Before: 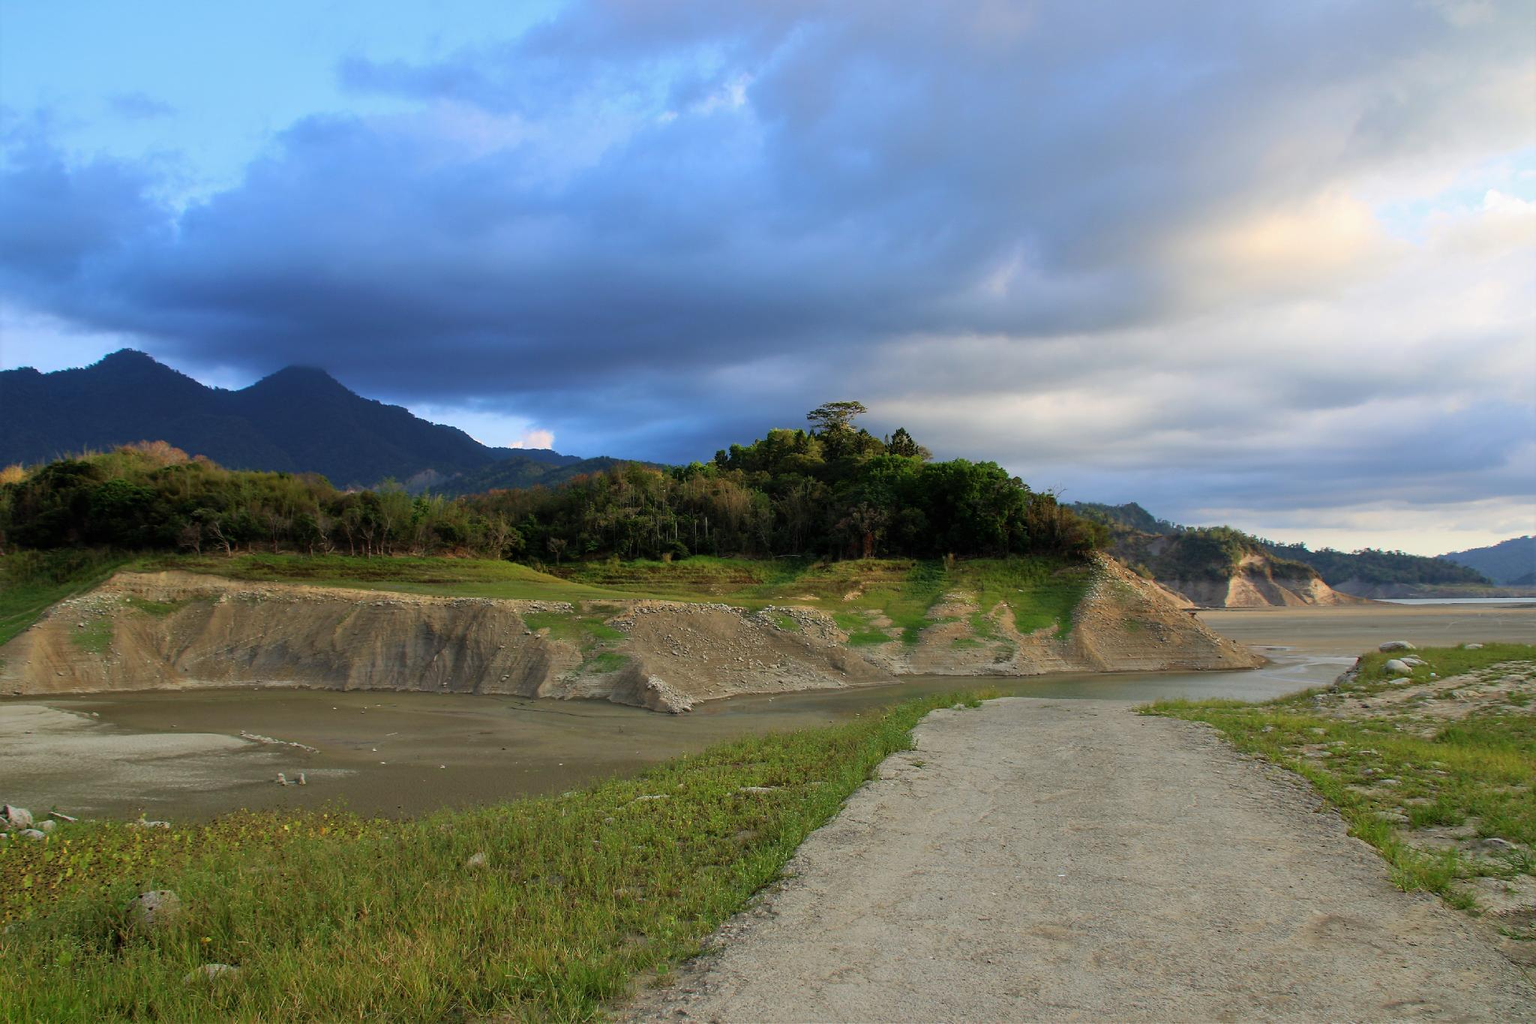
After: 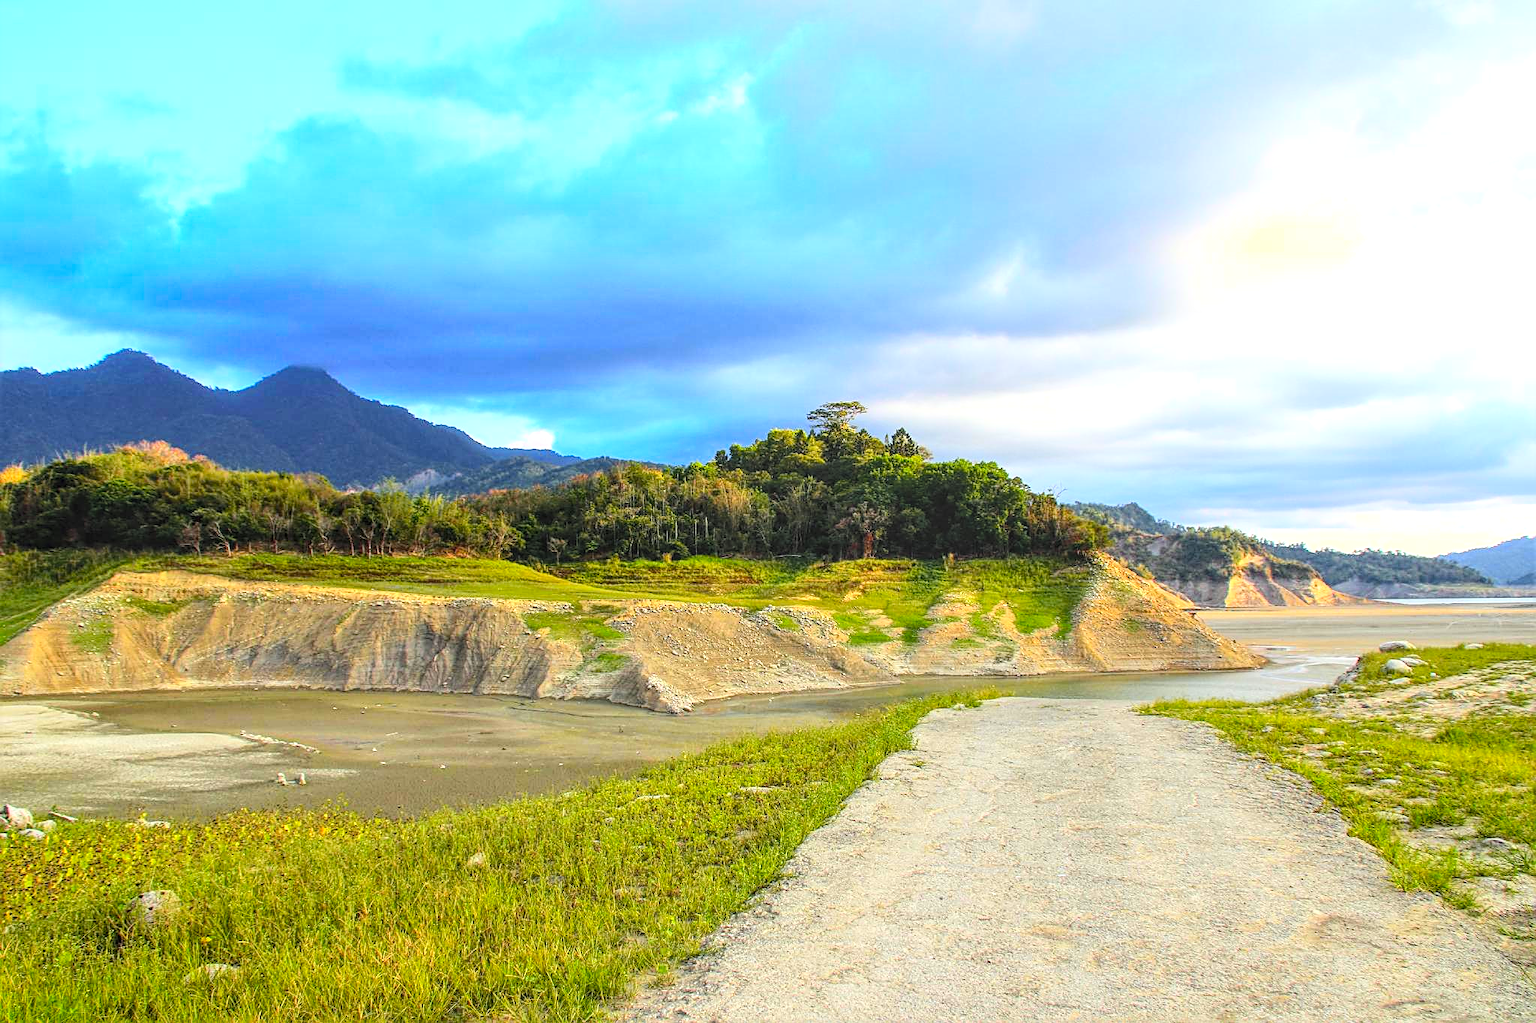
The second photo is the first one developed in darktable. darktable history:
local contrast: highlights 74%, shadows 55%, detail 176%, midtone range 0.207
sharpen: on, module defaults
exposure: exposure 0.636 EV, compensate highlight preservation false
contrast brightness saturation: contrast 0.24, brightness 0.26, saturation 0.39
tone curve: curves: ch0 [(0, 0.003) (0.117, 0.101) (0.257, 0.246) (0.408, 0.432) (0.611, 0.653) (0.824, 0.846) (1, 1)]; ch1 [(0, 0) (0.227, 0.197) (0.405, 0.421) (0.501, 0.501) (0.522, 0.53) (0.563, 0.572) (0.589, 0.611) (0.699, 0.709) (0.976, 0.992)]; ch2 [(0, 0) (0.208, 0.176) (0.377, 0.38) (0.5, 0.5) (0.537, 0.534) (0.571, 0.576) (0.681, 0.746) (1, 1)], color space Lab, independent channels, preserve colors none
